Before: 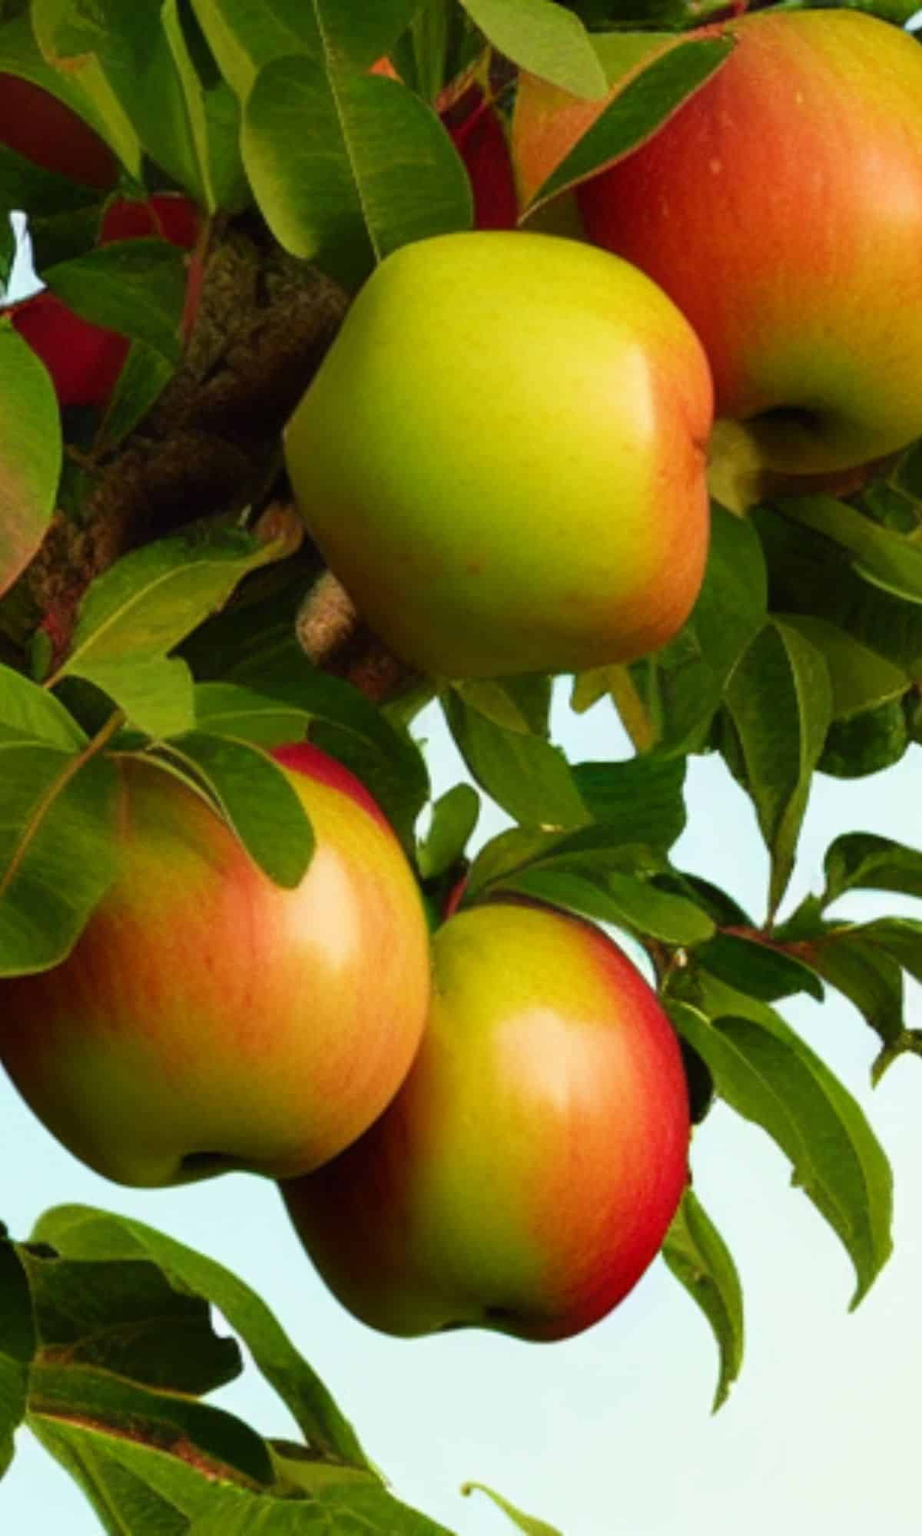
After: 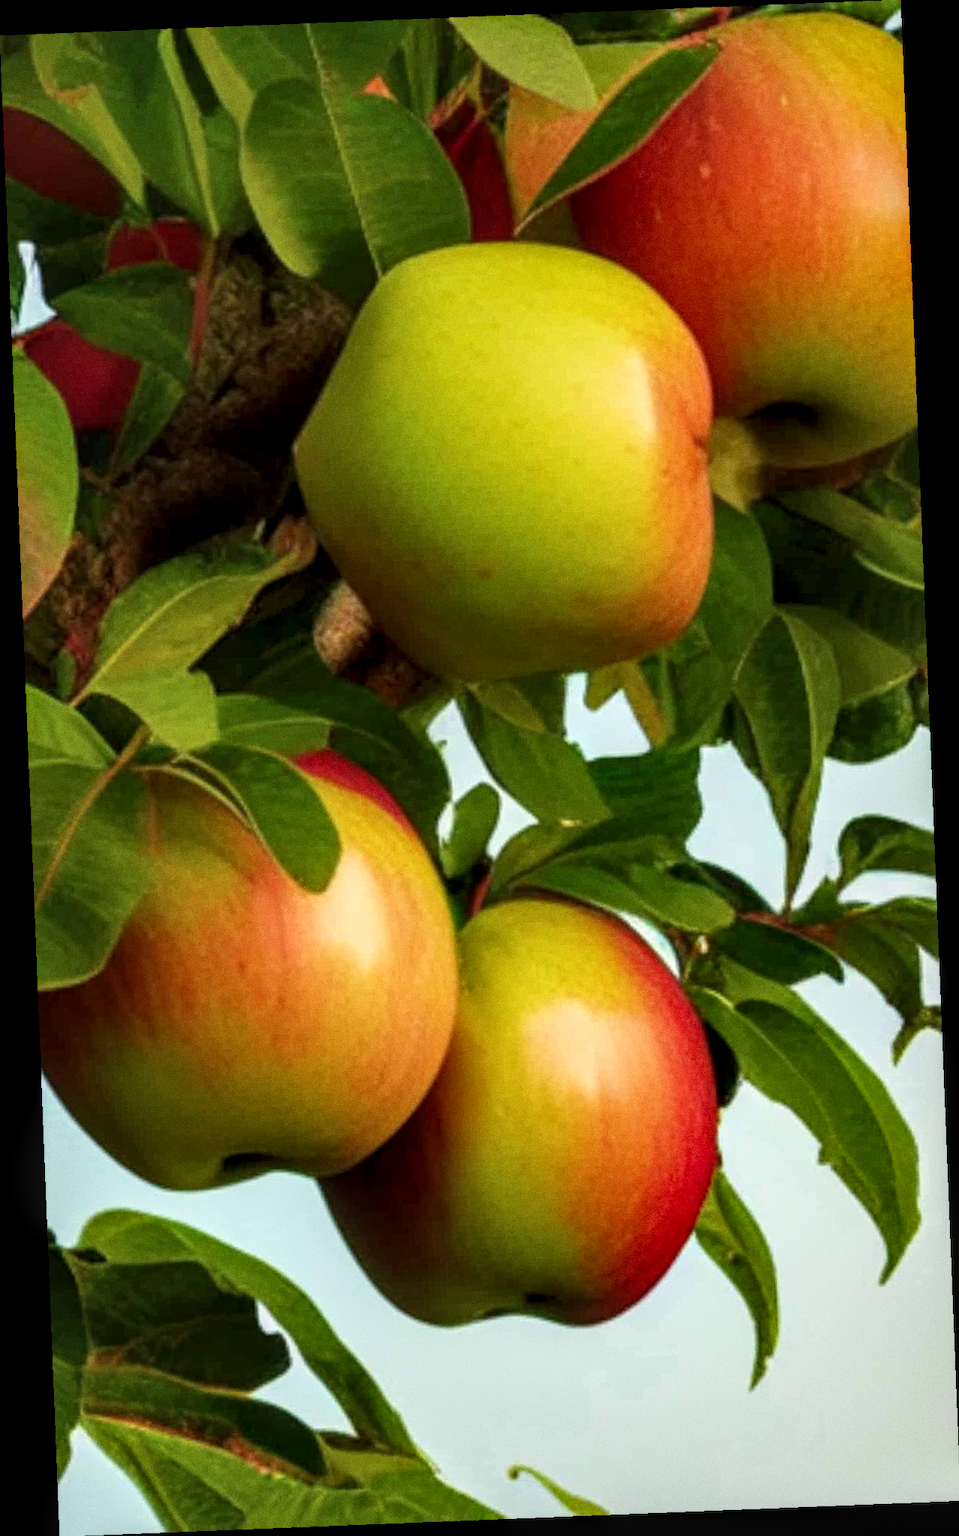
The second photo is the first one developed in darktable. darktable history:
local contrast: highlights 40%, shadows 60%, detail 136%, midtone range 0.514
grain: on, module defaults
rotate and perspective: rotation -2.29°, automatic cropping off
